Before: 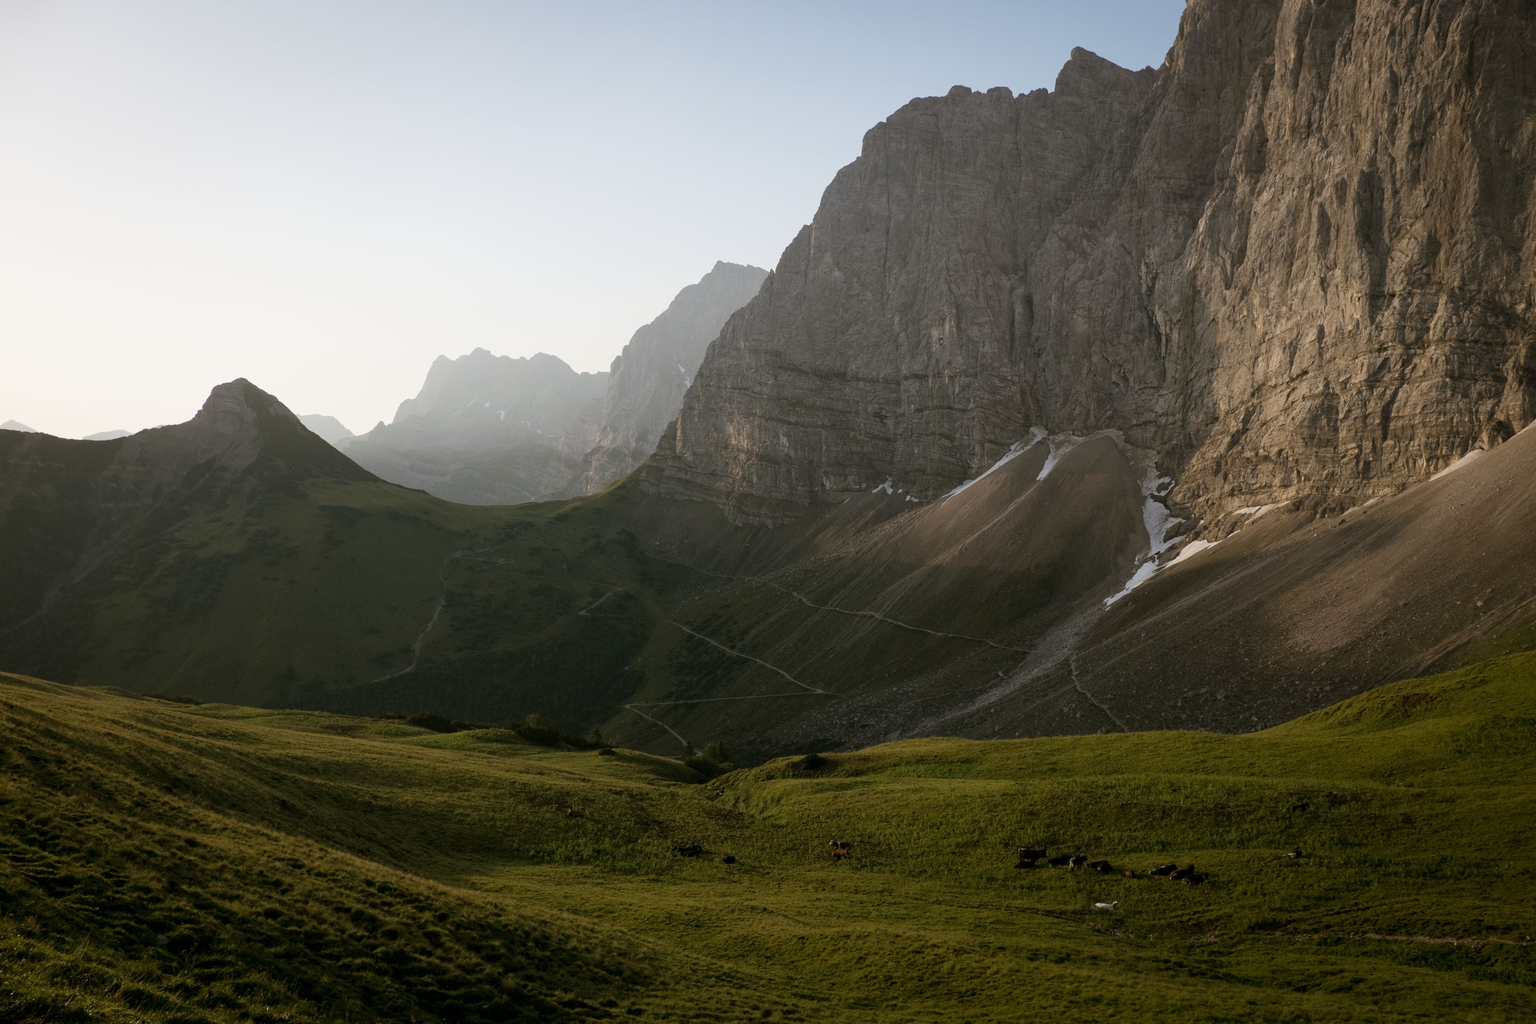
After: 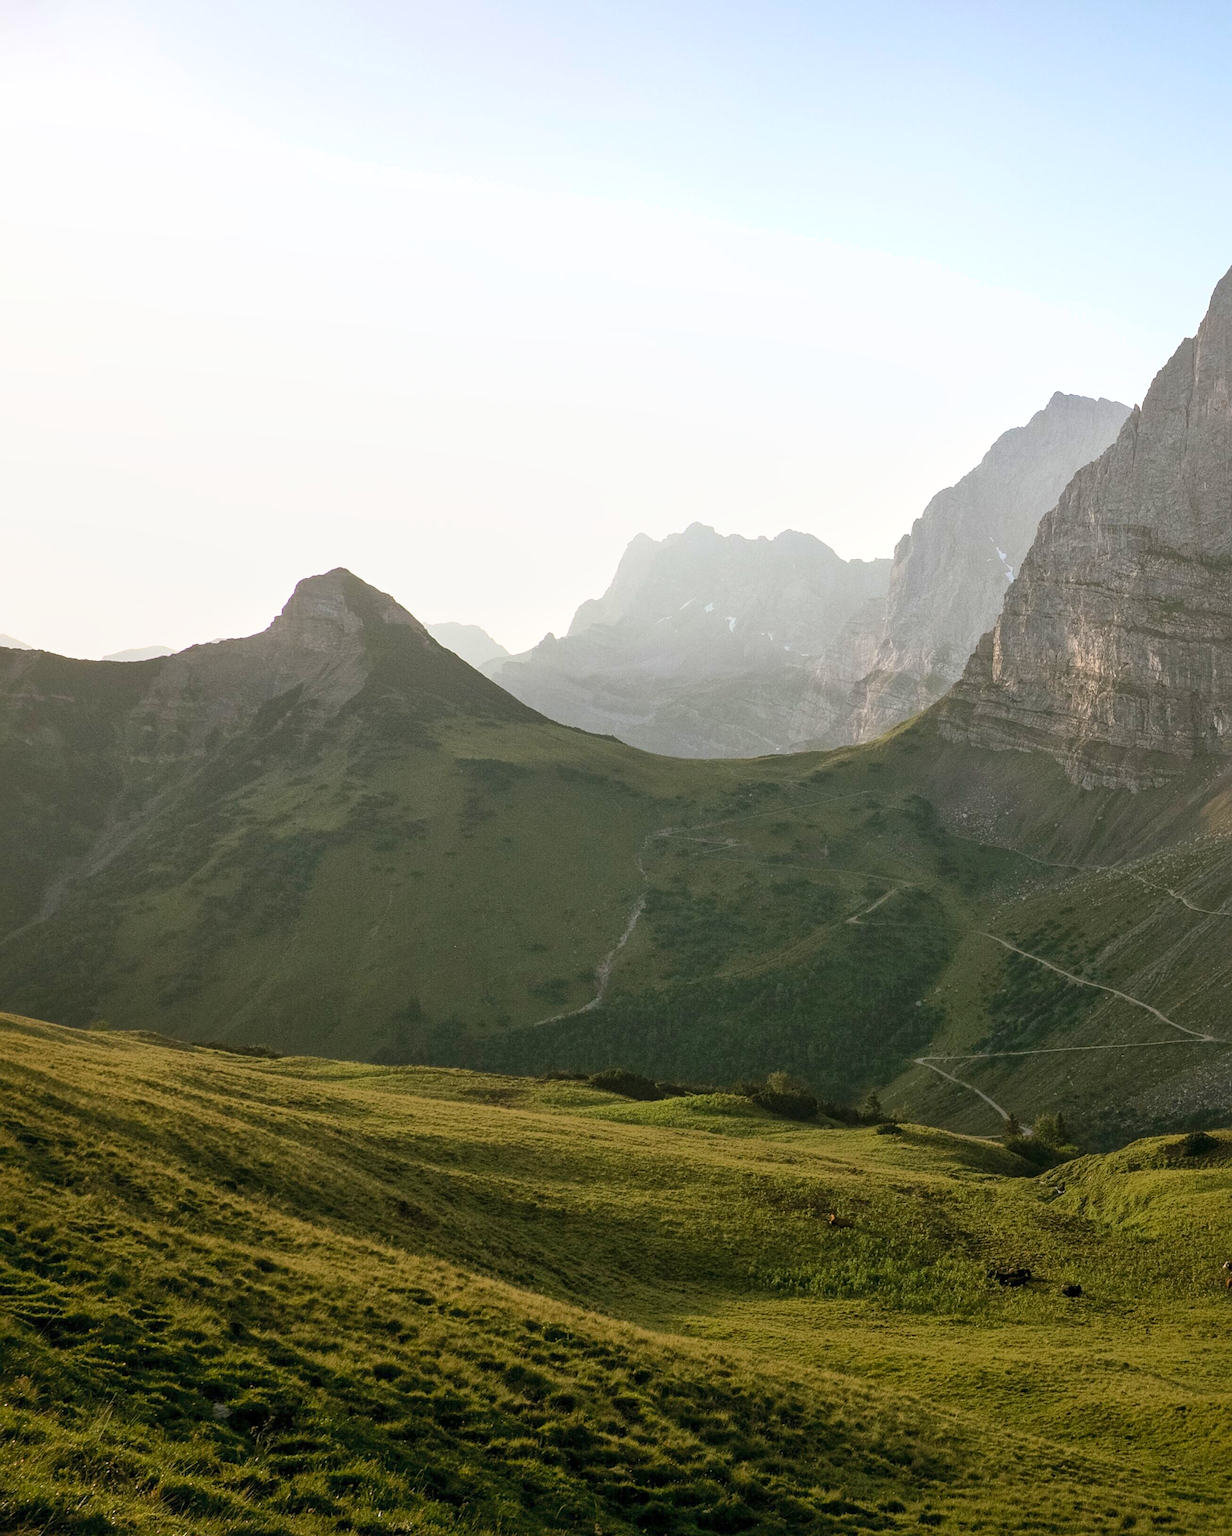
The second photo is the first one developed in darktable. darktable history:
shadows and highlights: on, module defaults
sharpen: amount 0.489
contrast brightness saturation: contrast 0.202, brightness 0.159, saturation 0.22
local contrast: detail 110%
exposure: exposure 0.404 EV, compensate exposure bias true, compensate highlight preservation false
crop: left 0.991%, right 45.552%, bottom 0.083%
